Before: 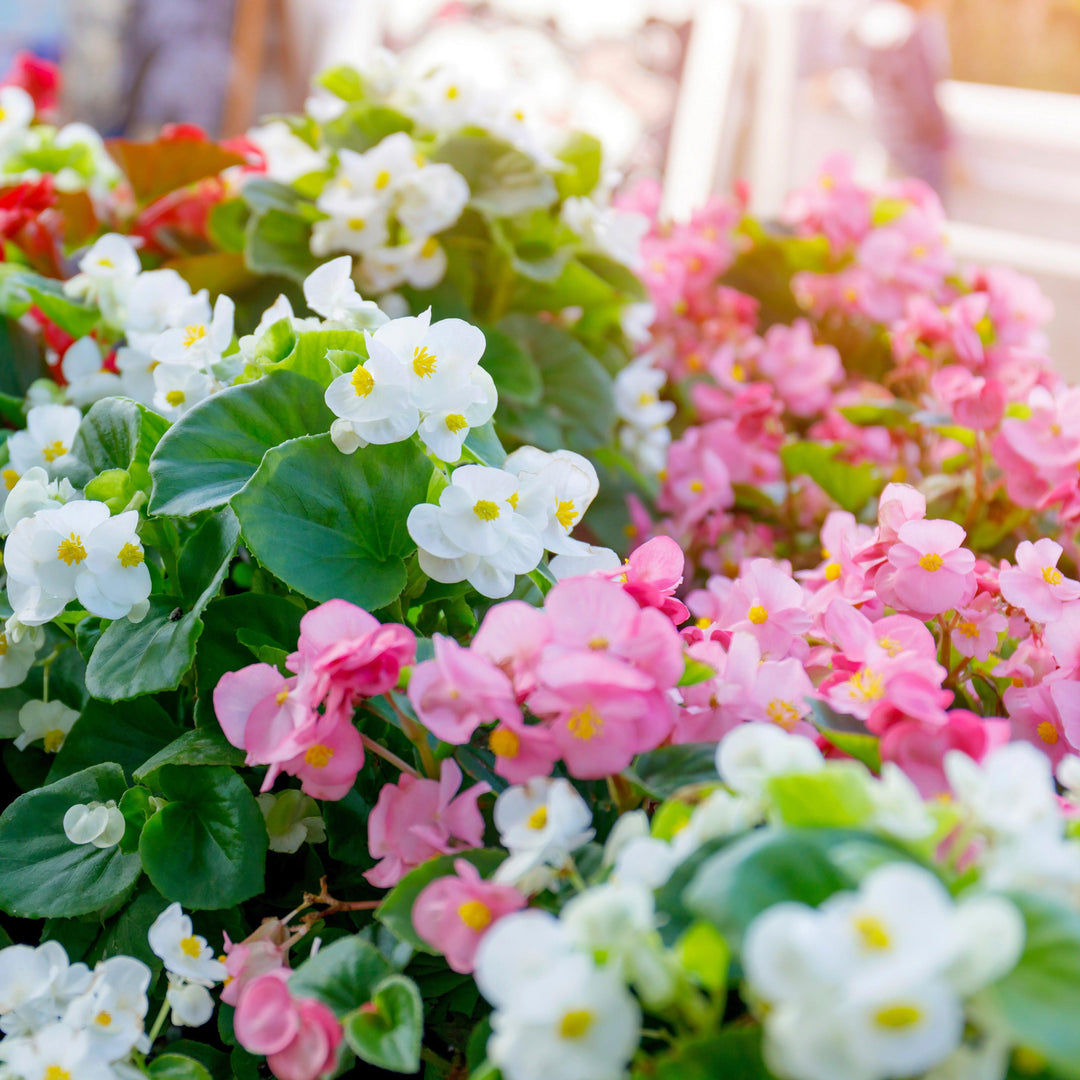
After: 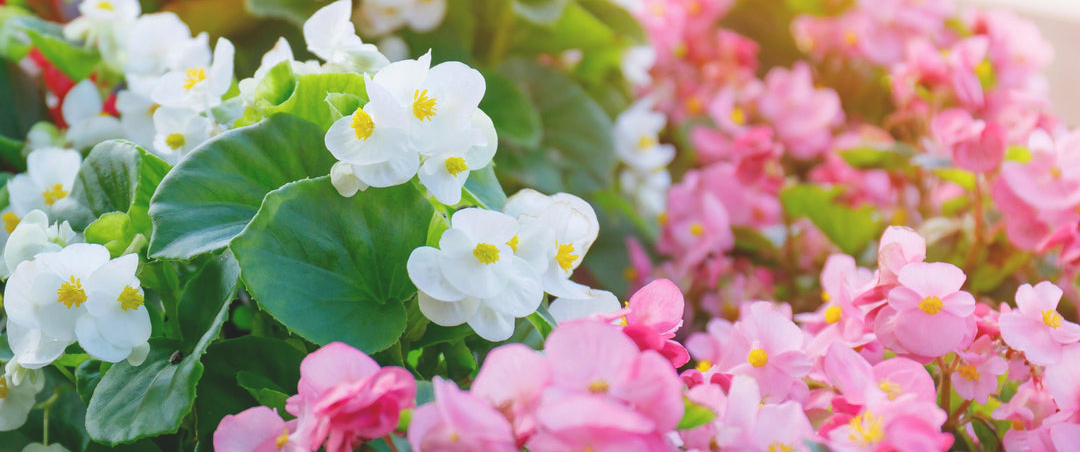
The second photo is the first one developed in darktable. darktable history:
crop and rotate: top 23.84%, bottom 34.294%
exposure: black level correction -0.015, compensate highlight preservation false
